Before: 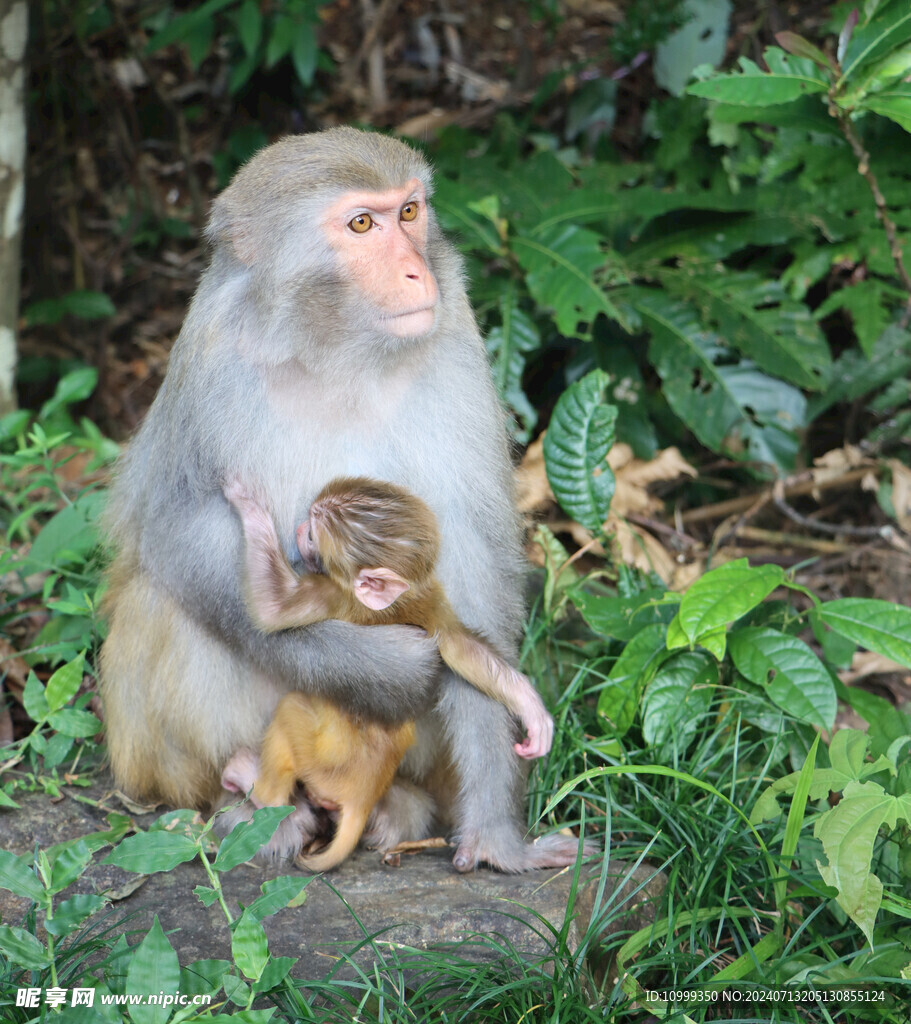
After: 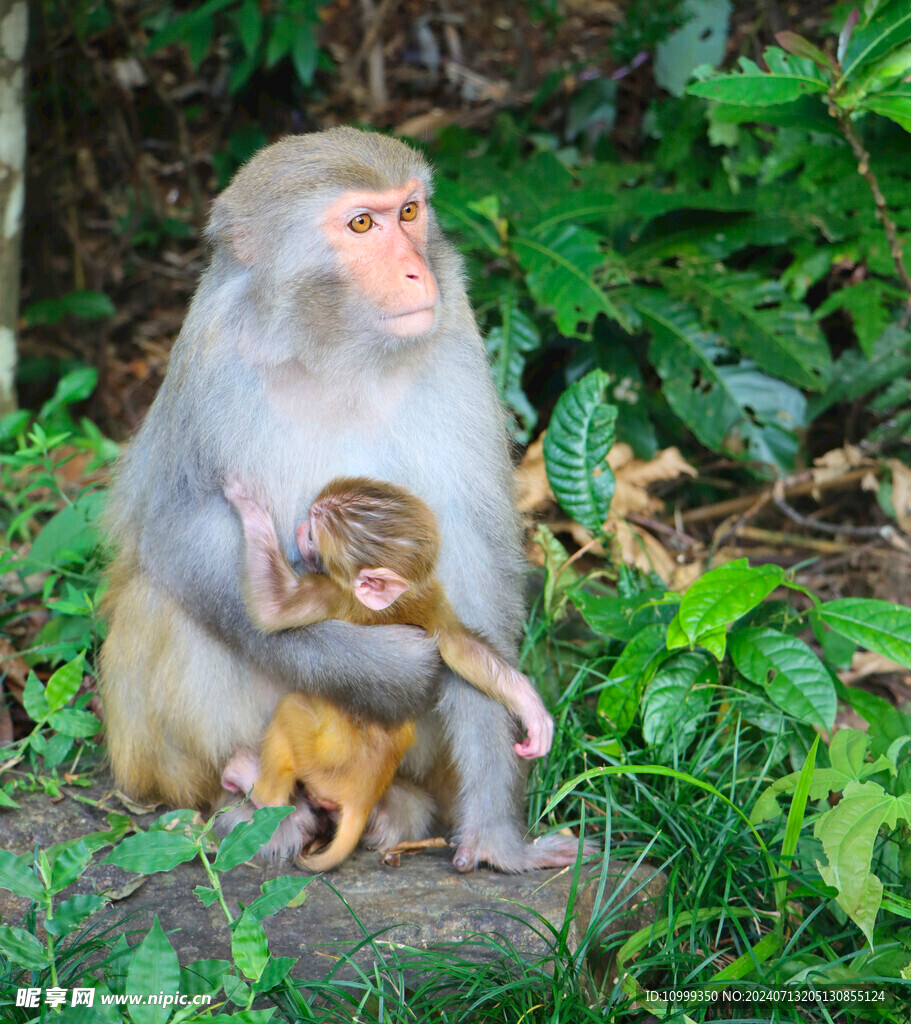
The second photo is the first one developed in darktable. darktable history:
color correction: highlights b* -0.039, saturation 1.35
